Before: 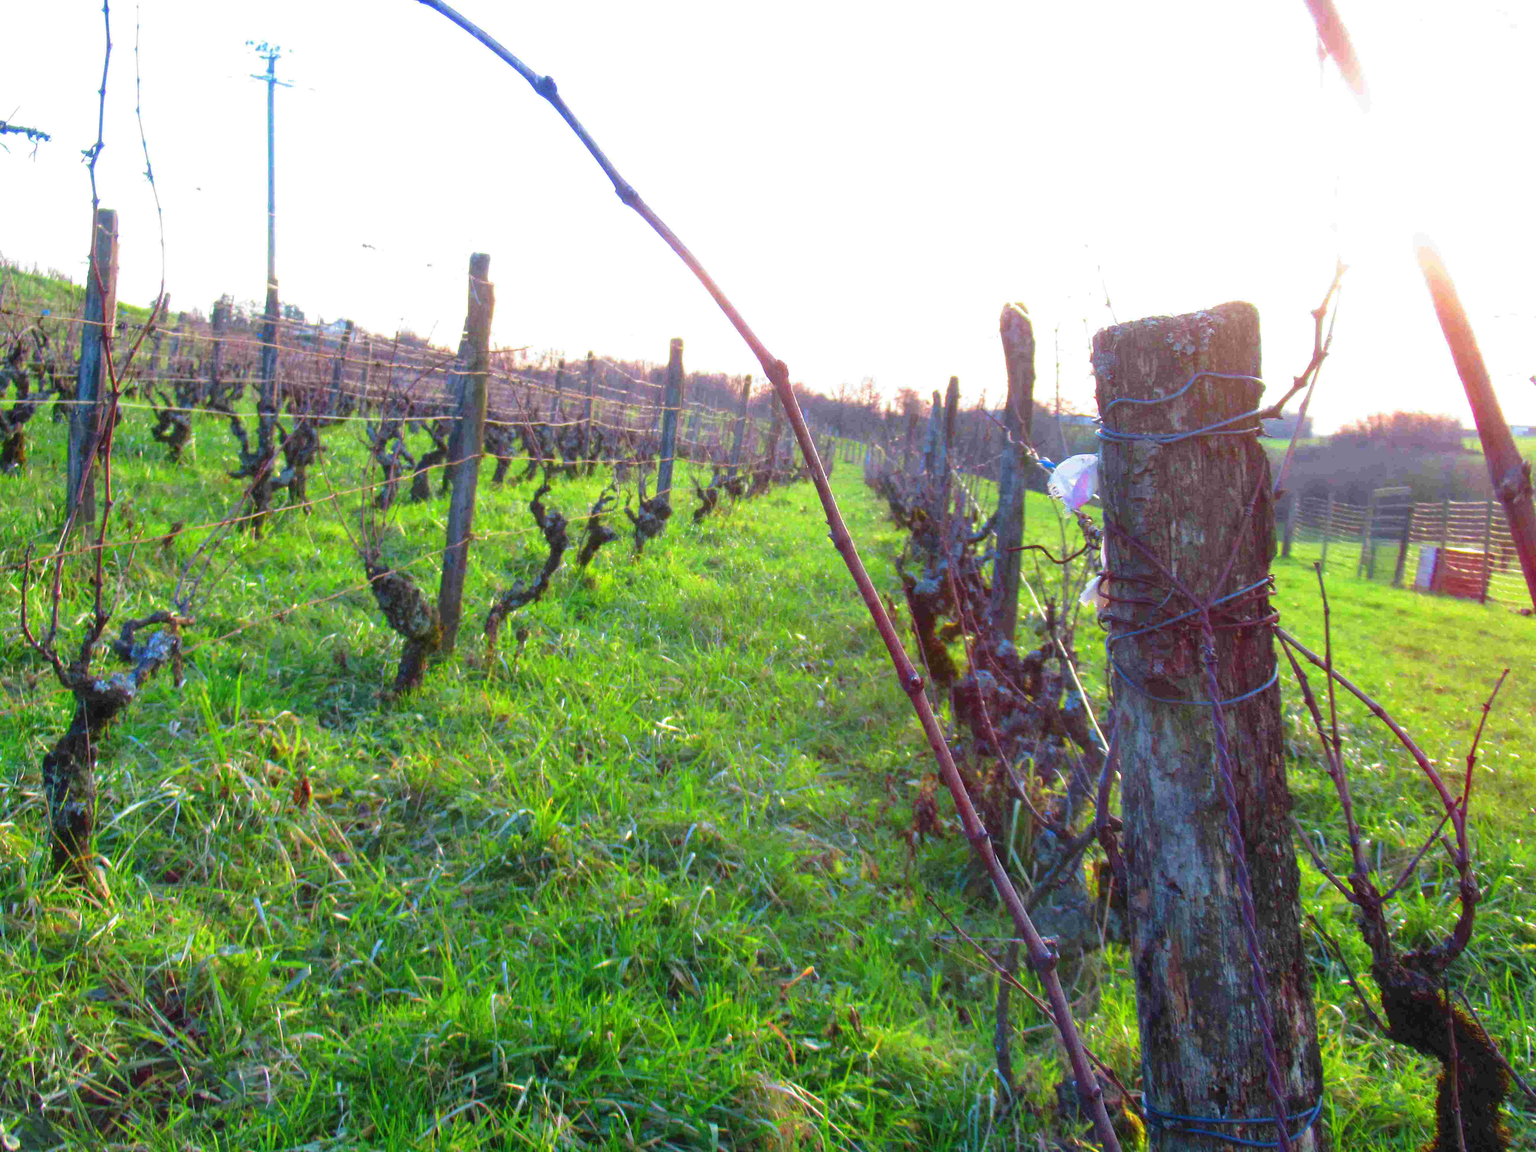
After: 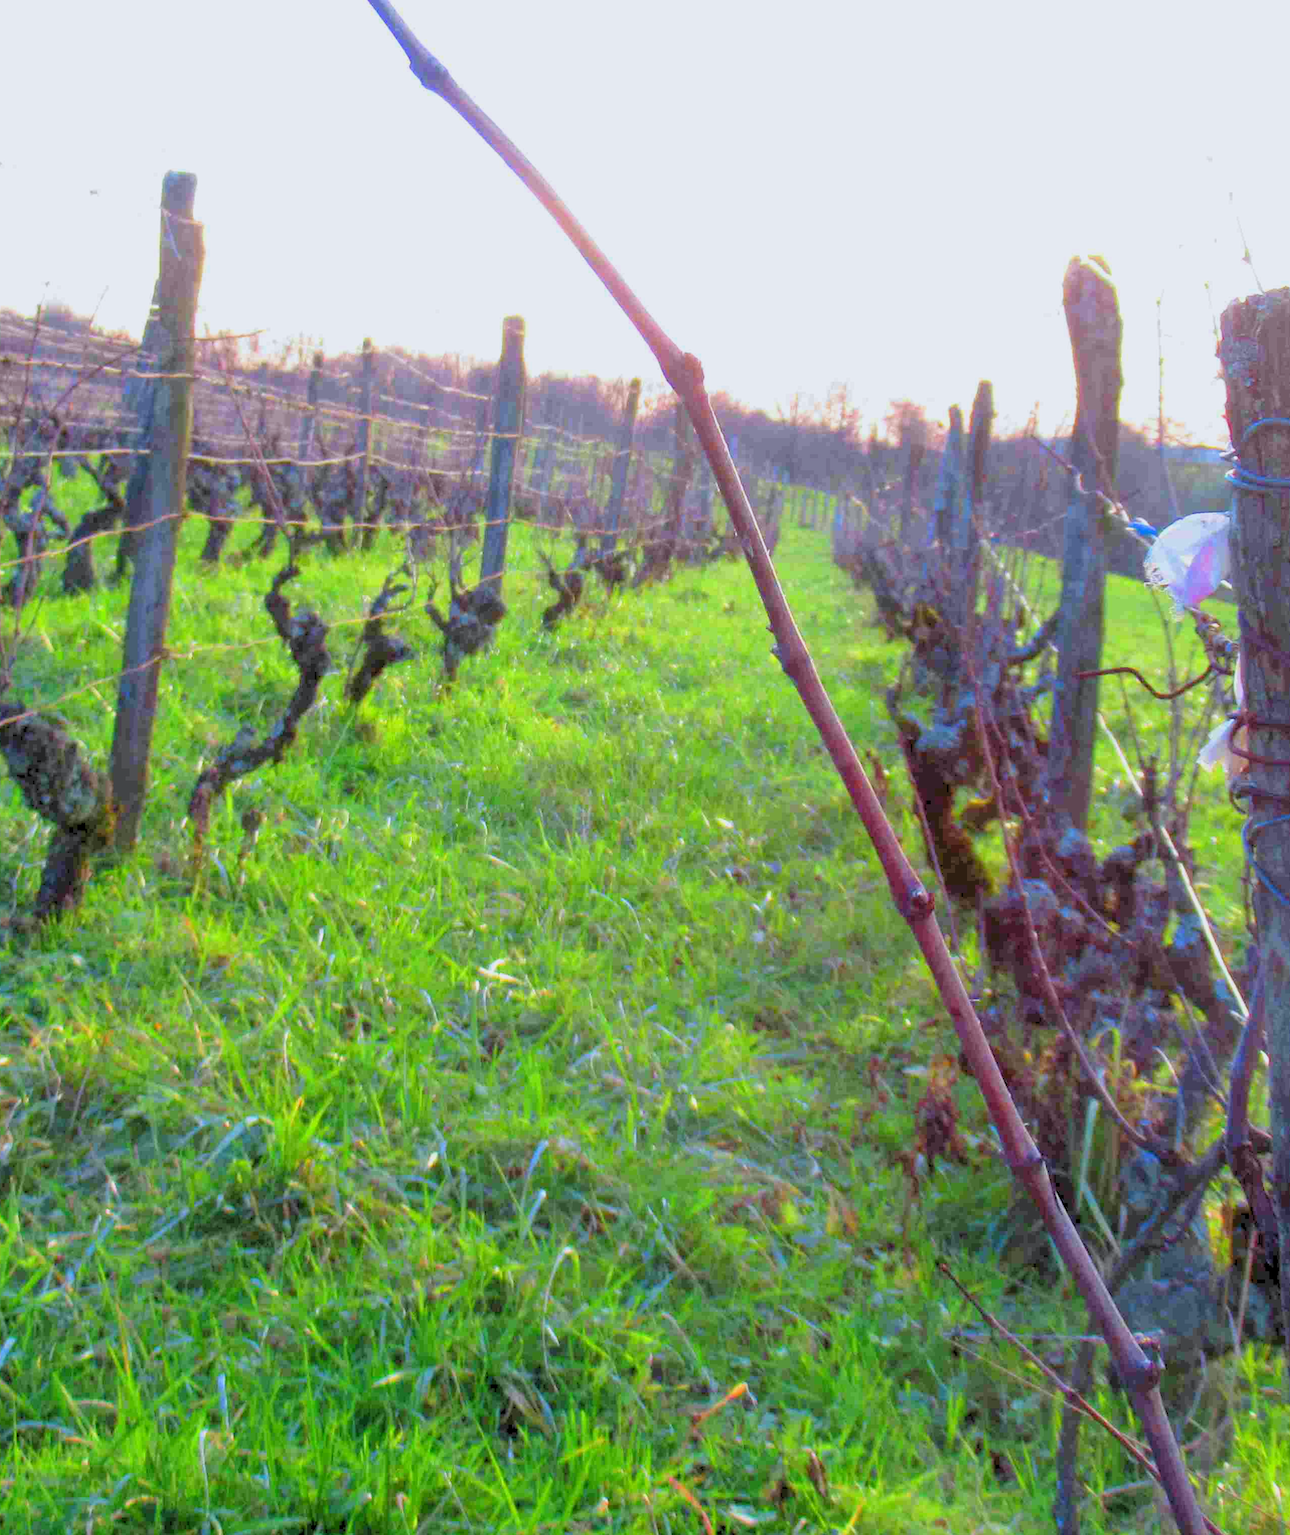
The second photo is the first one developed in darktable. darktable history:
crop and rotate: angle 0.02°, left 24.353%, top 13.219%, right 26.156%, bottom 8.224%
rgb levels: preserve colors sum RGB, levels [[0.038, 0.433, 0.934], [0, 0.5, 1], [0, 0.5, 1]]
white balance: red 0.98, blue 1.034
